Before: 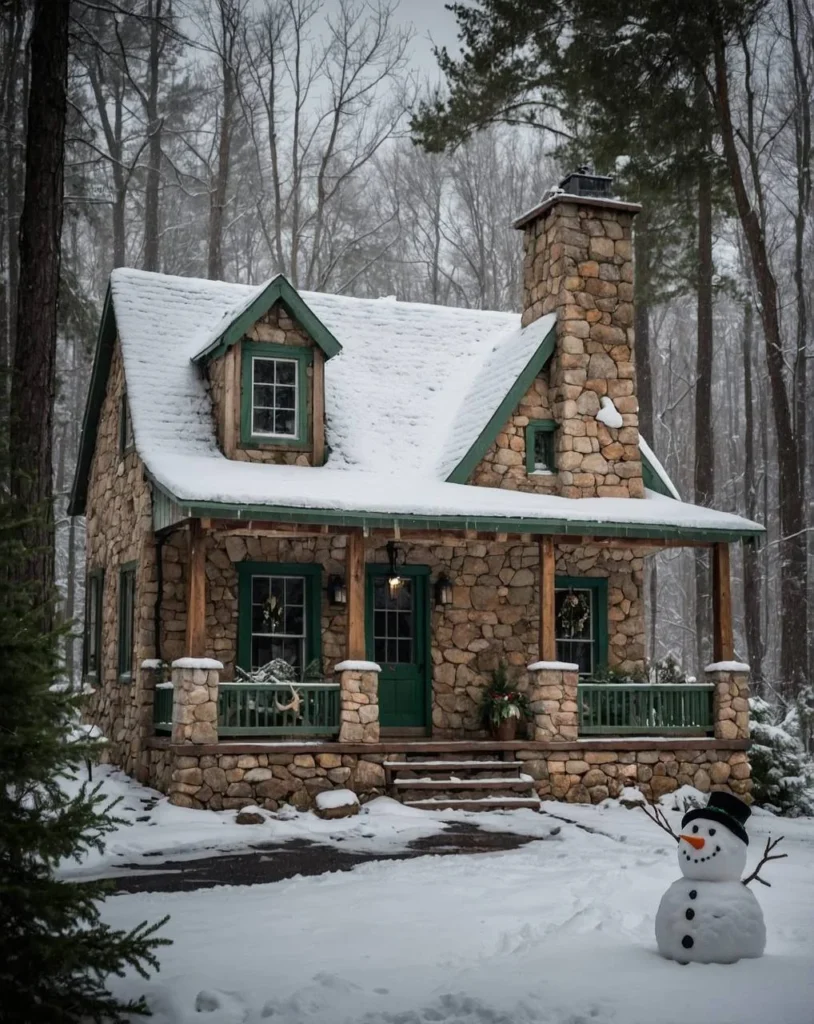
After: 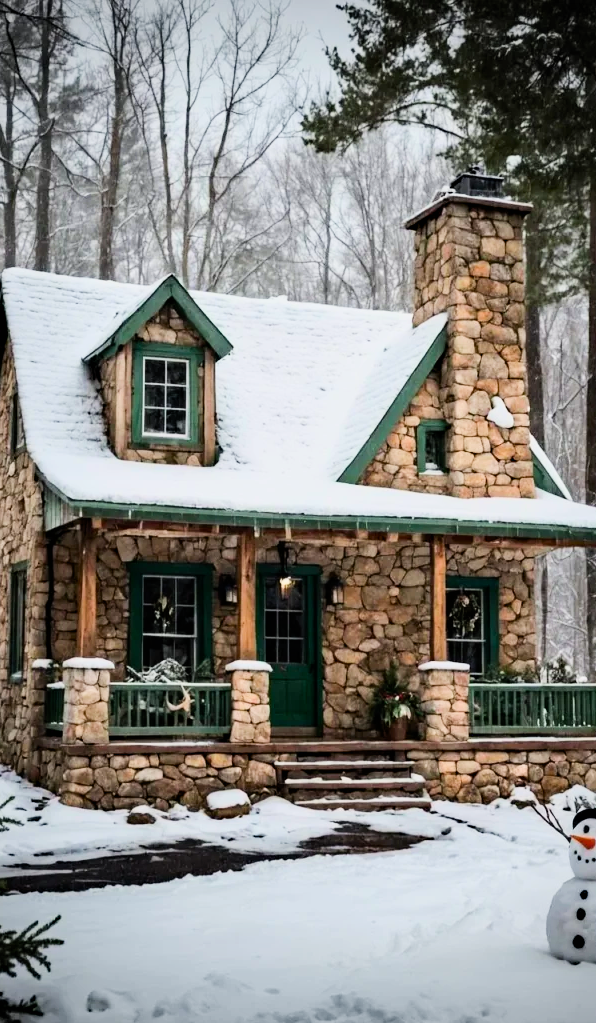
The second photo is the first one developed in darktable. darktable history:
contrast brightness saturation: contrast 0.228, brightness 0.098, saturation 0.291
crop: left 13.395%, right 13.338%
filmic rgb: black relative exposure -7.65 EV, white relative exposure 4.56 EV, hardness 3.61, contrast 1.058
vignetting: fall-off radius 61.18%, unbound false
levels: white 90.64%
tone equalizer: edges refinement/feathering 500, mask exposure compensation -1.57 EV, preserve details no
haze removal: compatibility mode true, adaptive false
exposure: black level correction 0, exposure 0.696 EV, compensate exposure bias true, compensate highlight preservation false
